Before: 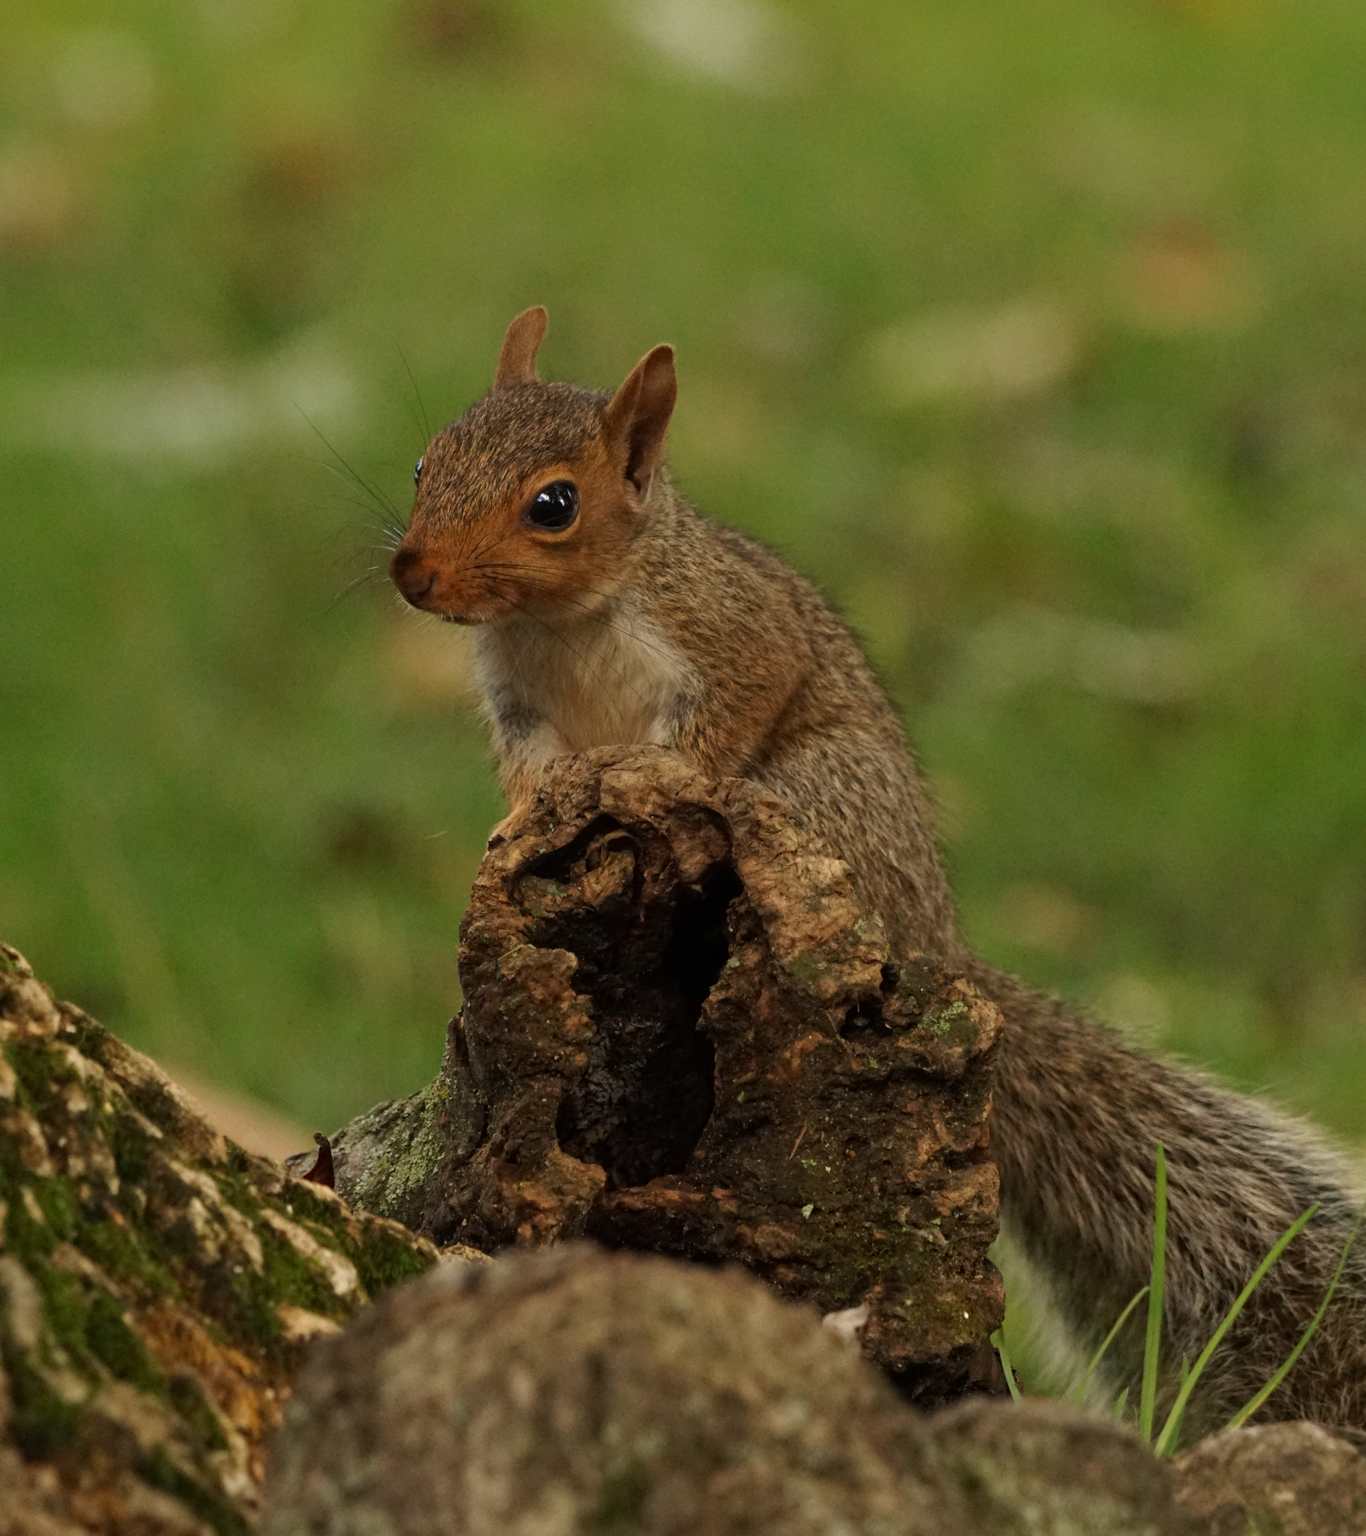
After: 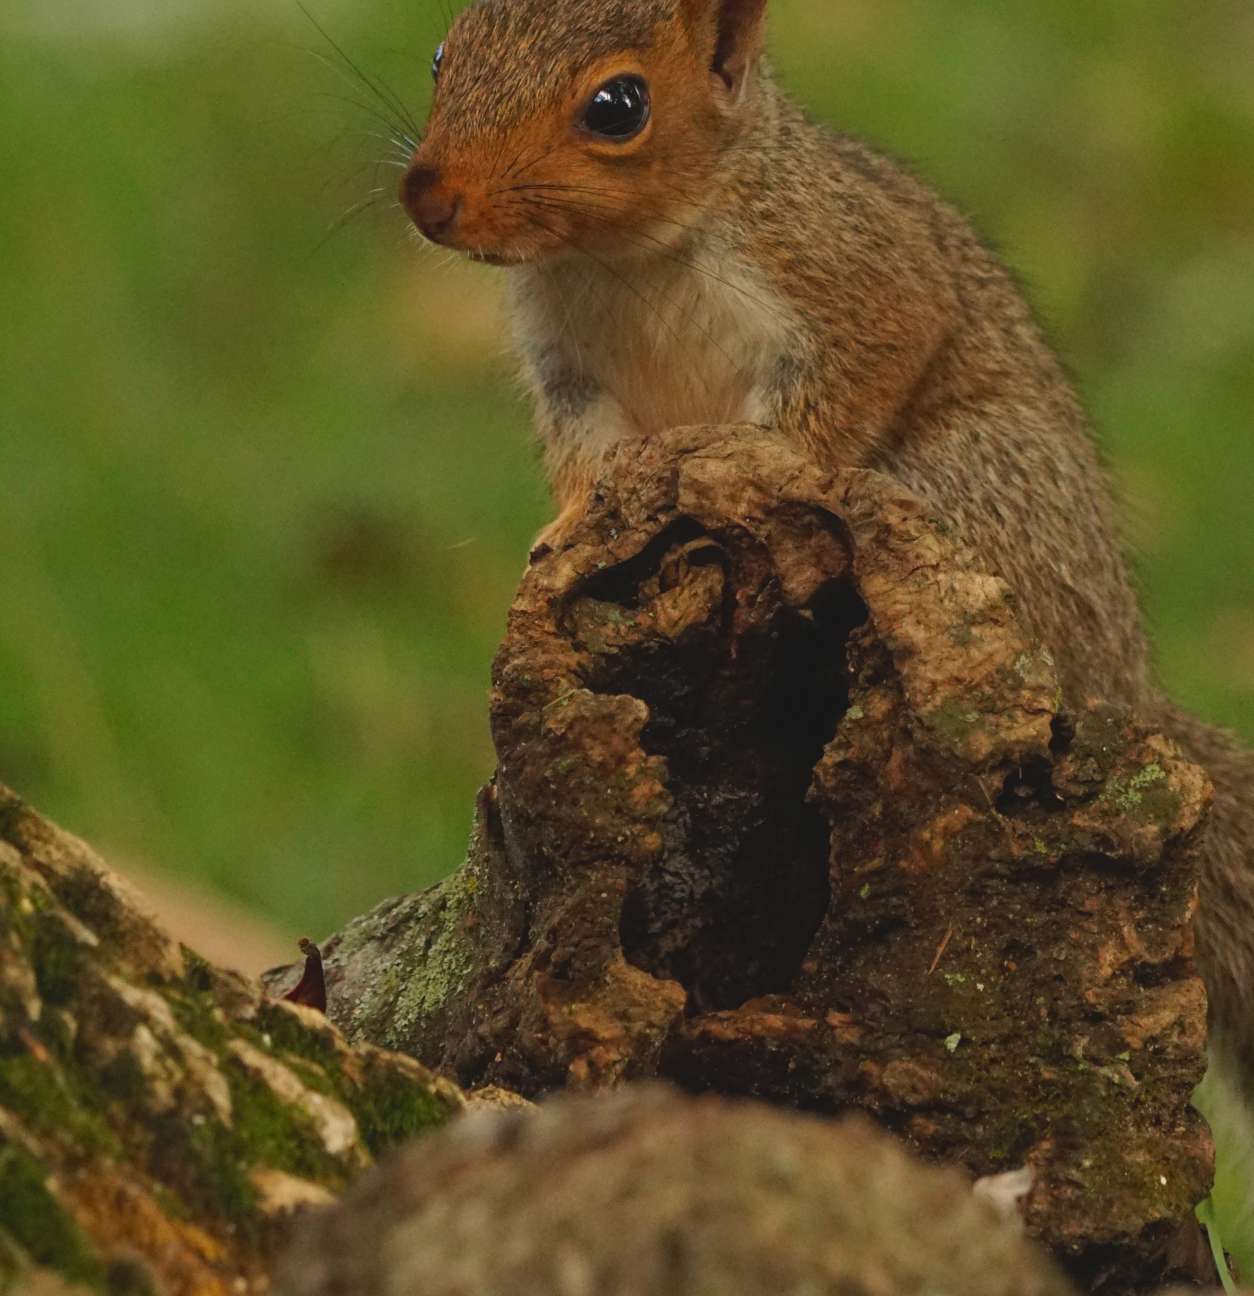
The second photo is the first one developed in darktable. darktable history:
crop: left 6.488%, top 27.668%, right 24.183%, bottom 8.656%
lowpass: radius 0.1, contrast 0.85, saturation 1.1, unbound 0
